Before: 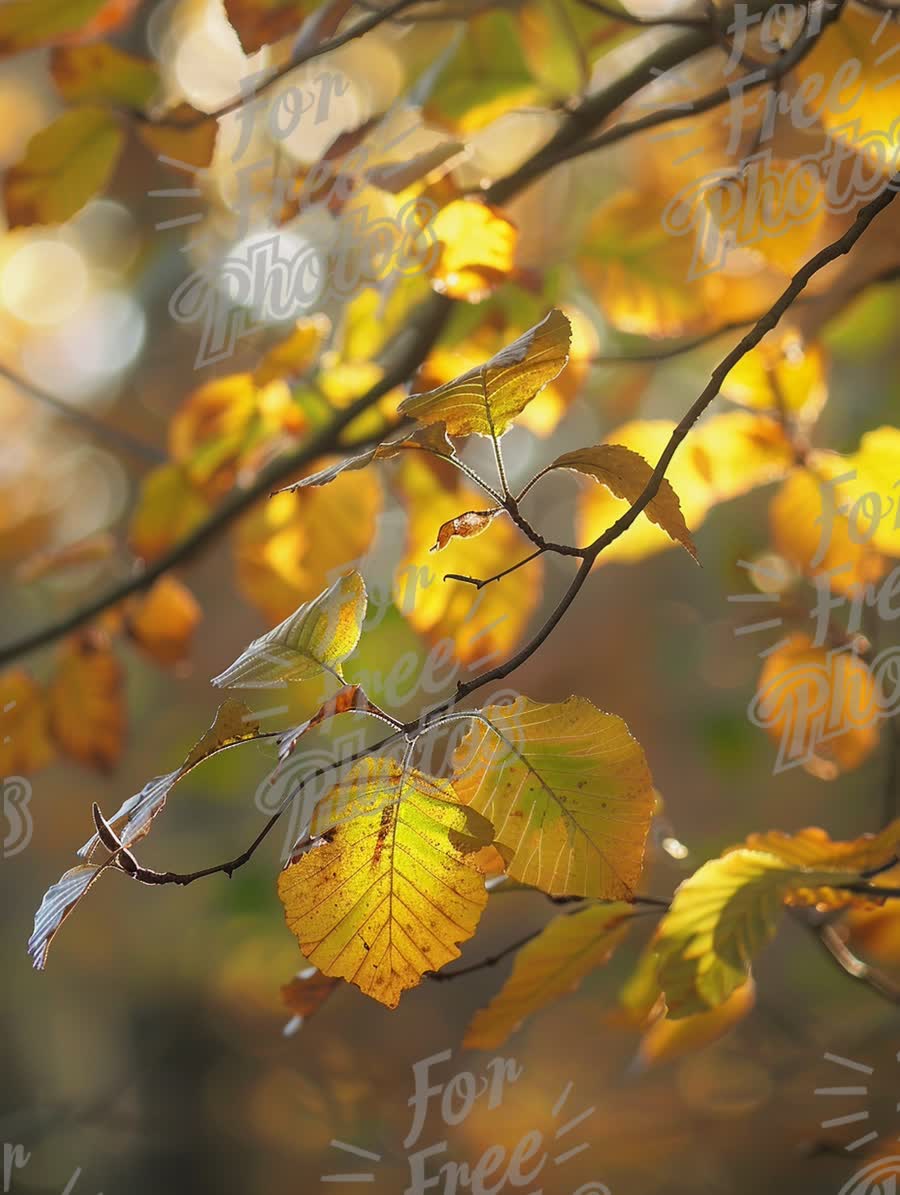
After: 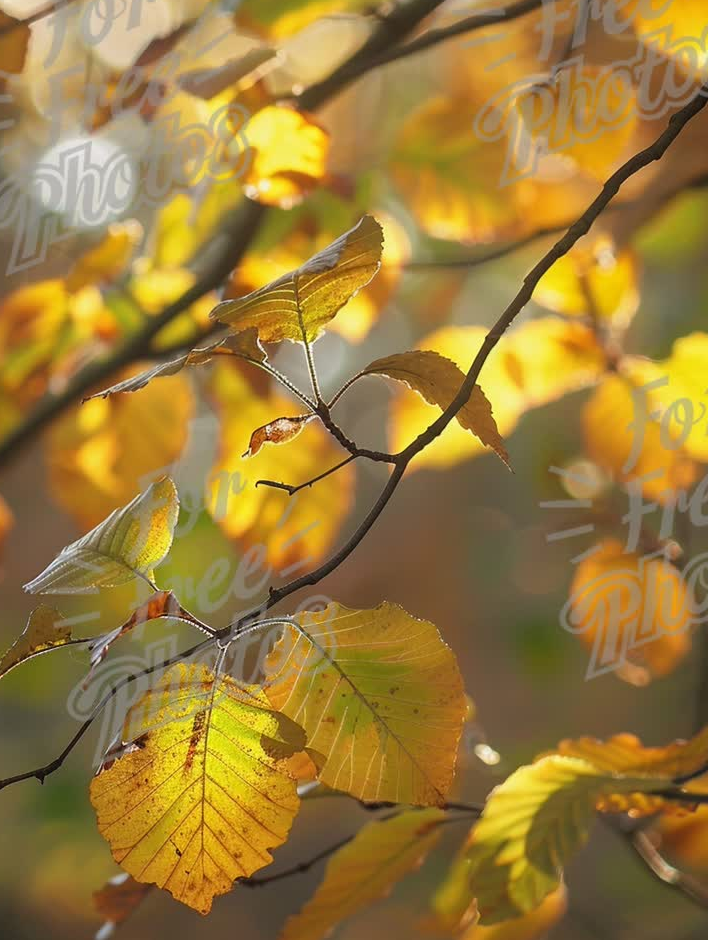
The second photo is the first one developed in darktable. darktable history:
crop and rotate: left 20.893%, top 7.949%, right 0.396%, bottom 13.342%
exposure: compensate highlight preservation false
